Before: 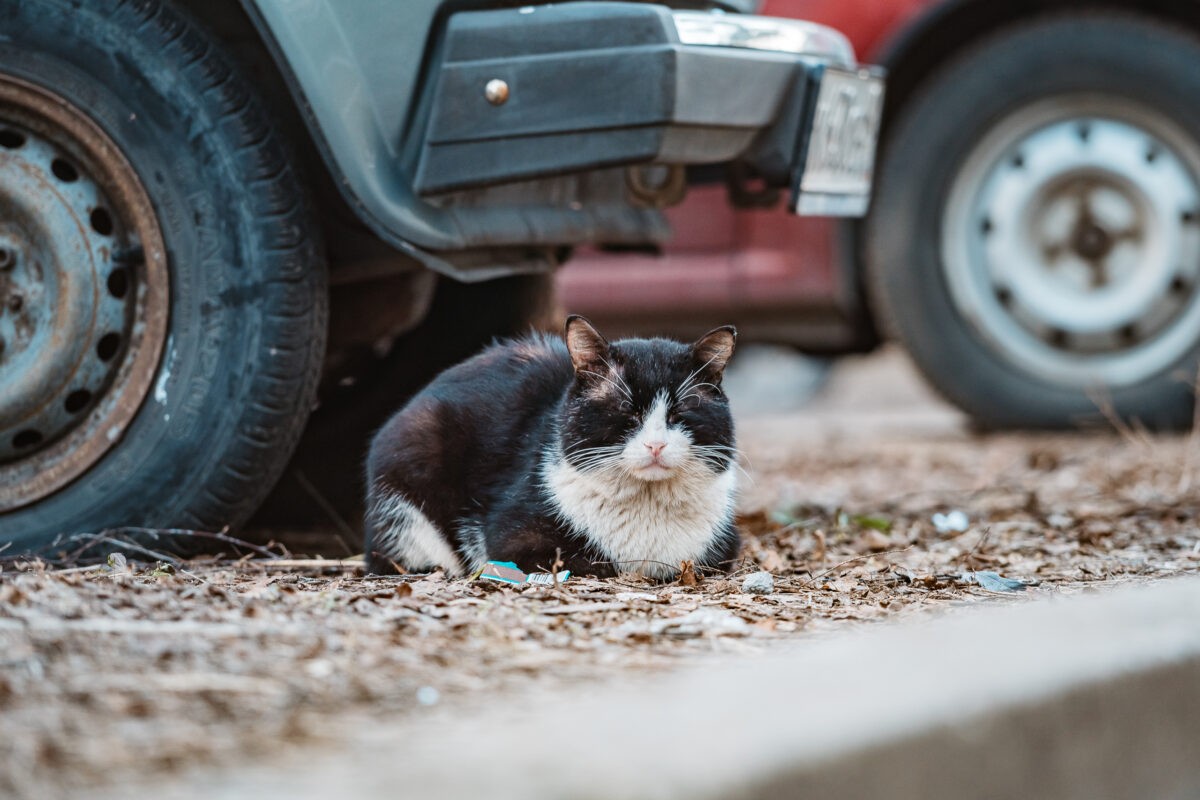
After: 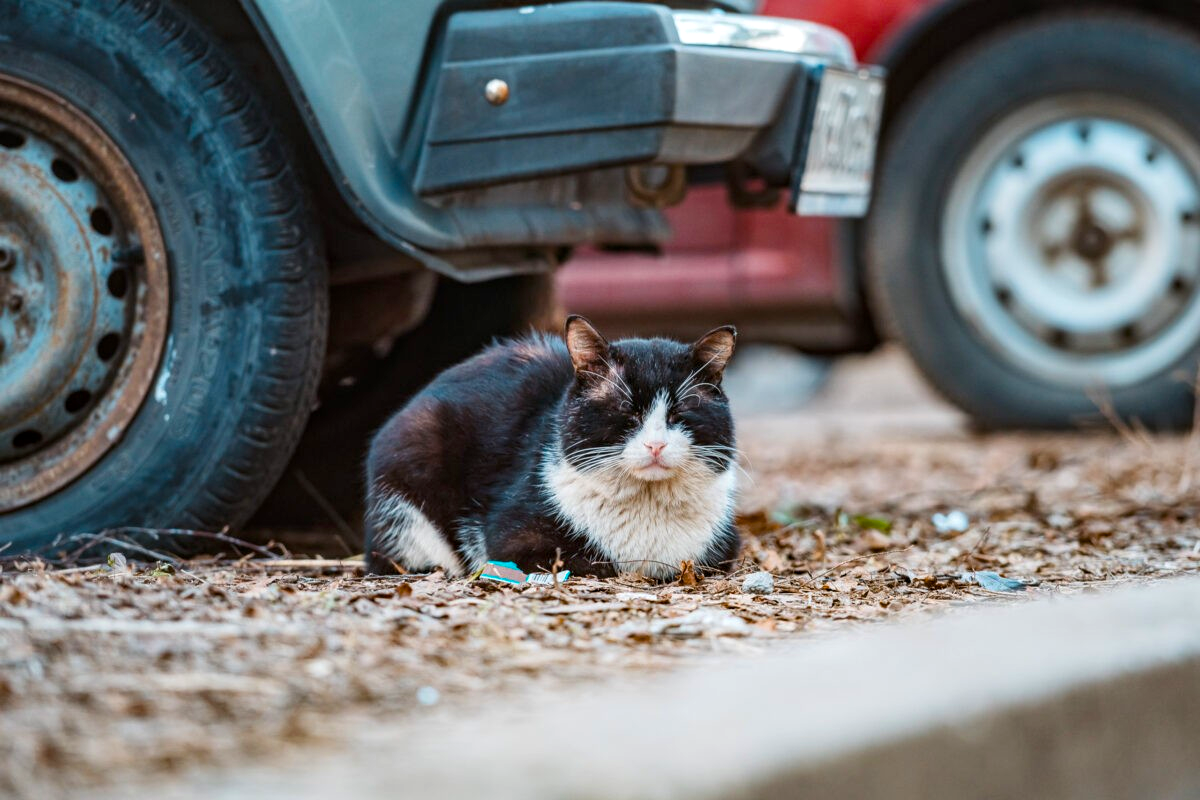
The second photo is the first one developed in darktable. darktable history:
color balance rgb: linear chroma grading › global chroma 19.21%, perceptual saturation grading › global saturation 19.889%
local contrast: highlights 107%, shadows 101%, detail 119%, midtone range 0.2
